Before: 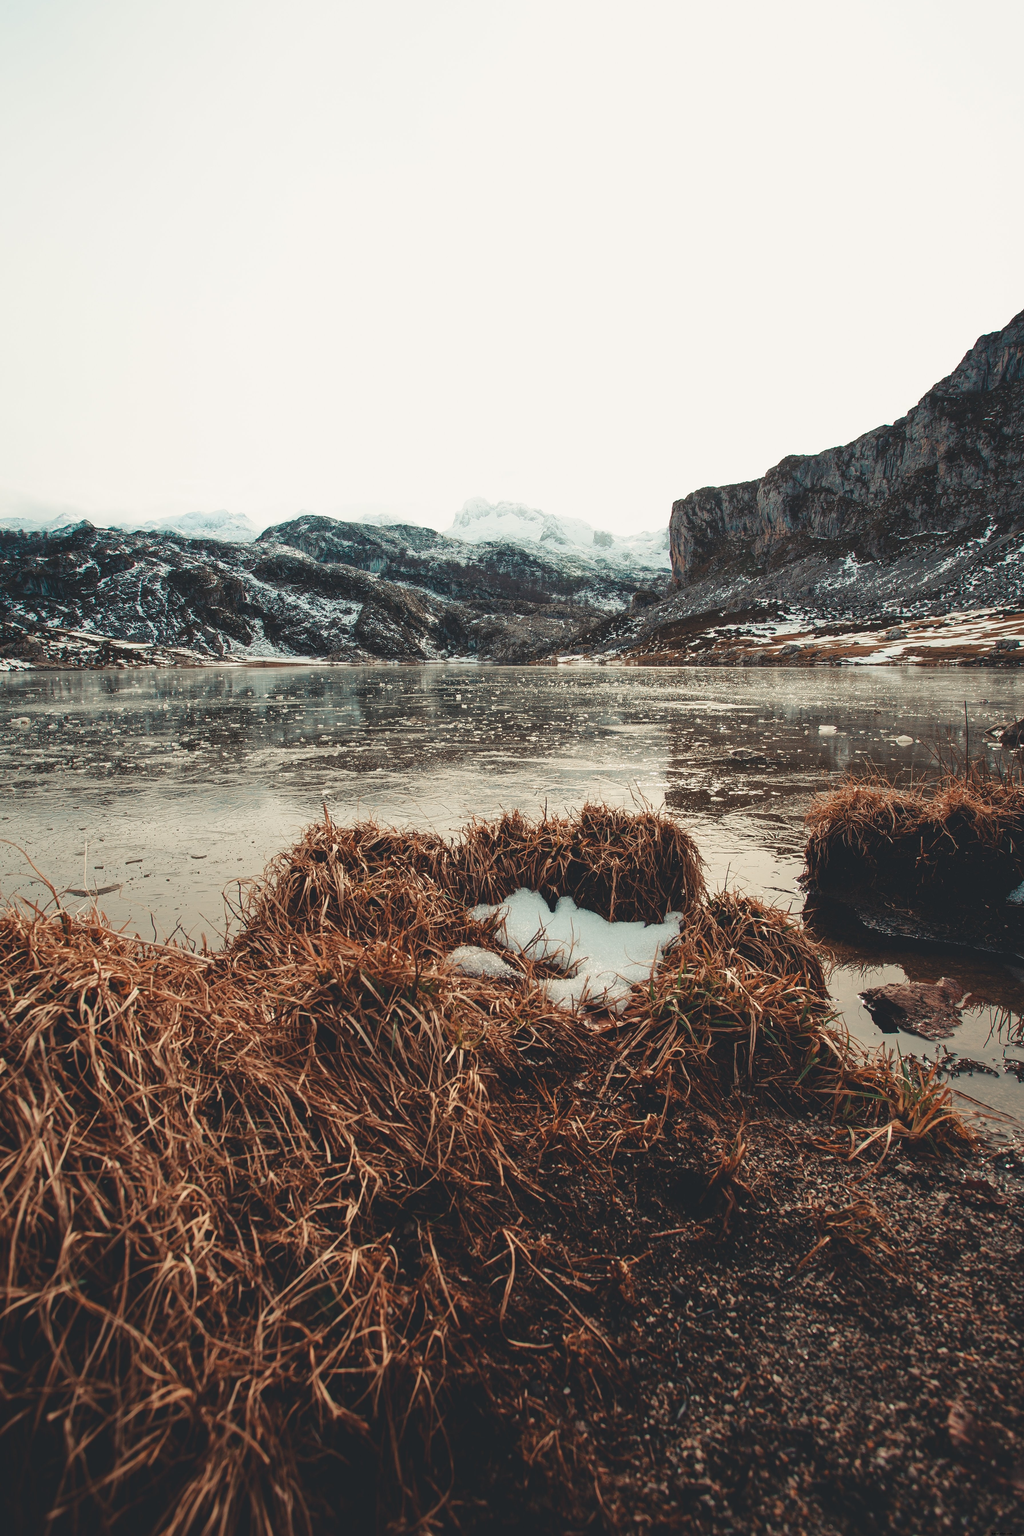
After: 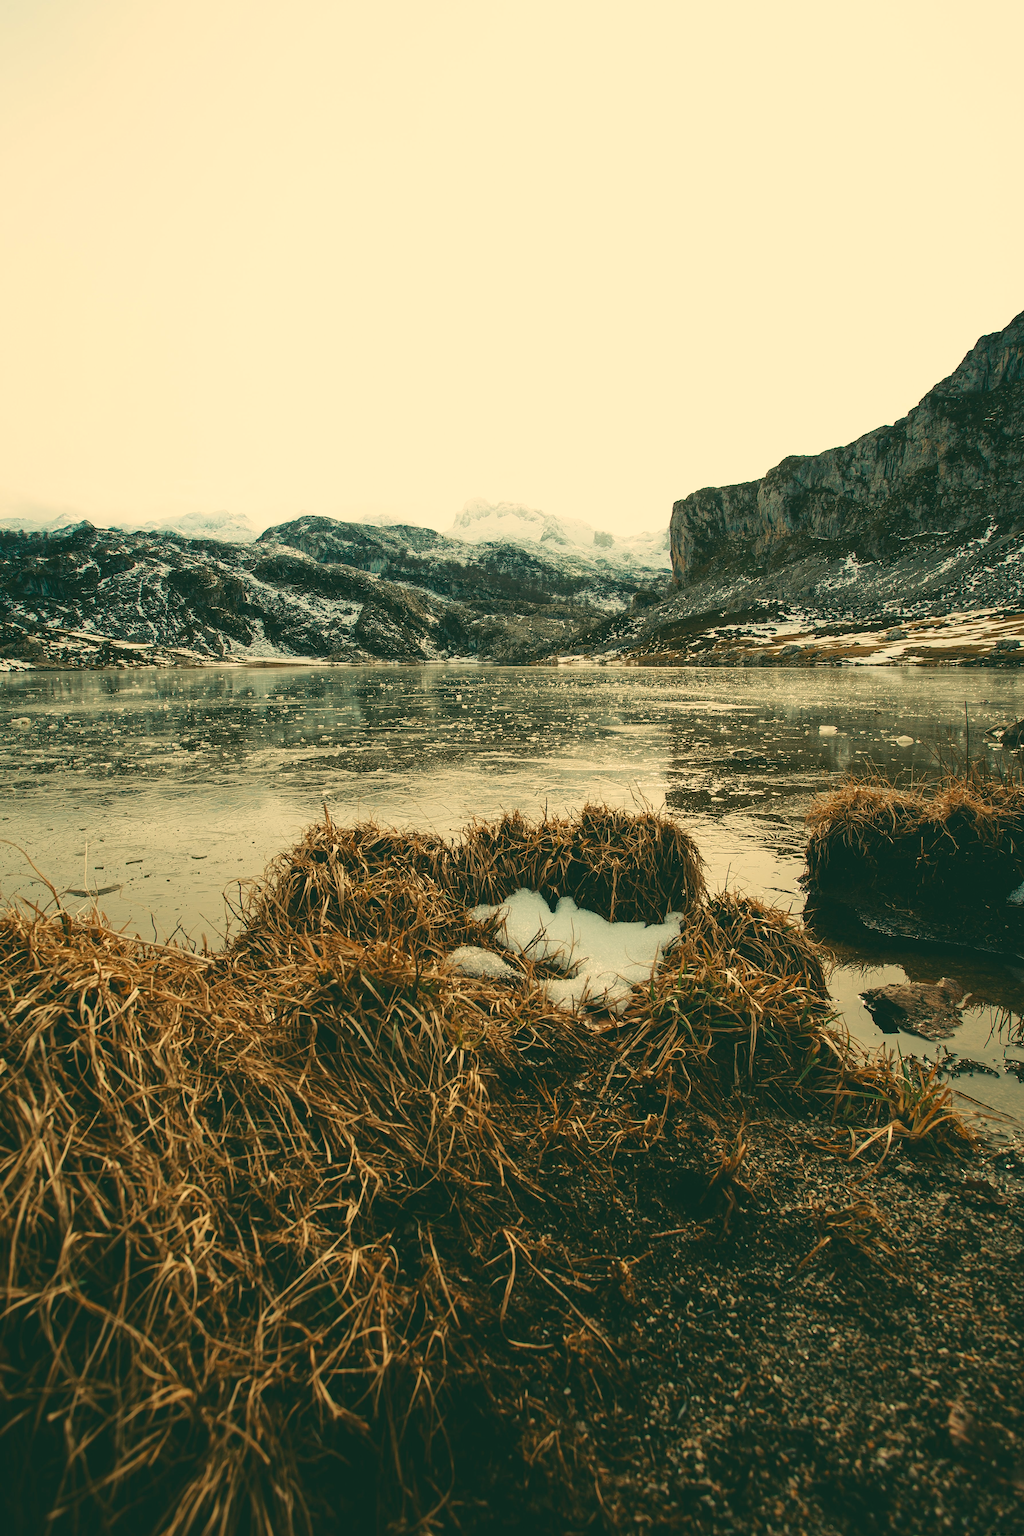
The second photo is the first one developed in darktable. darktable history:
color correction: highlights a* 5.22, highlights b* 24.19, shadows a* -15.6, shadows b* 3.89
